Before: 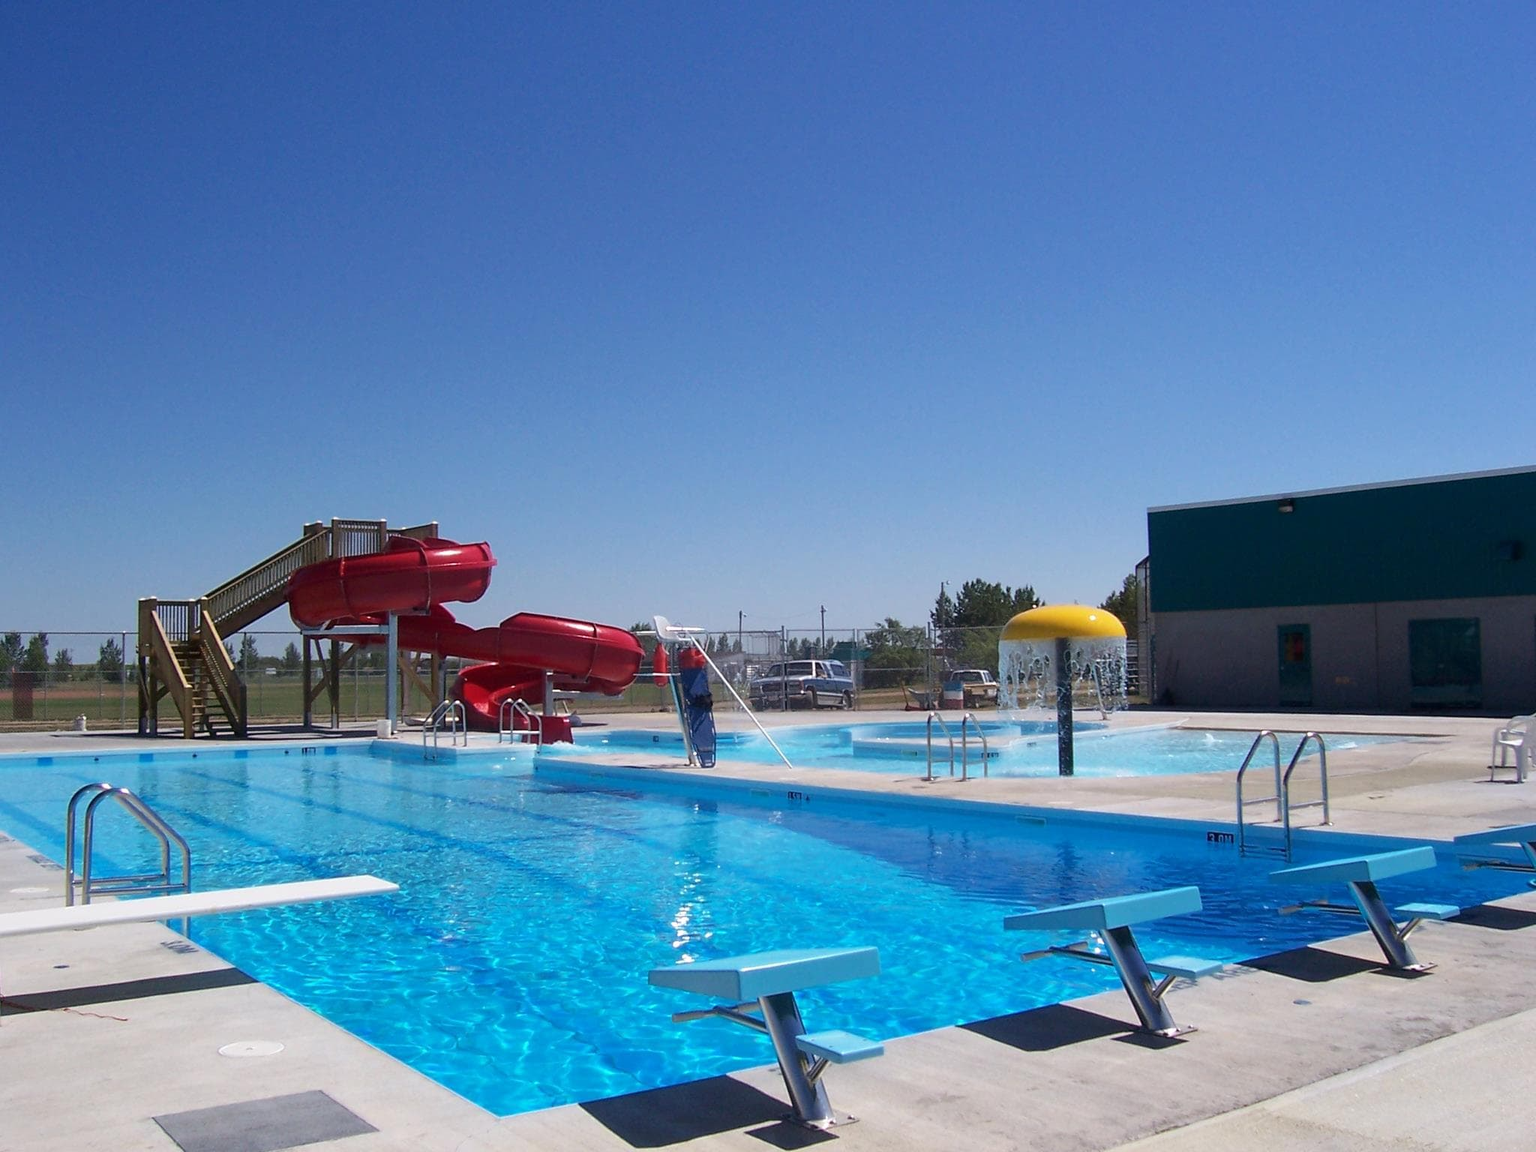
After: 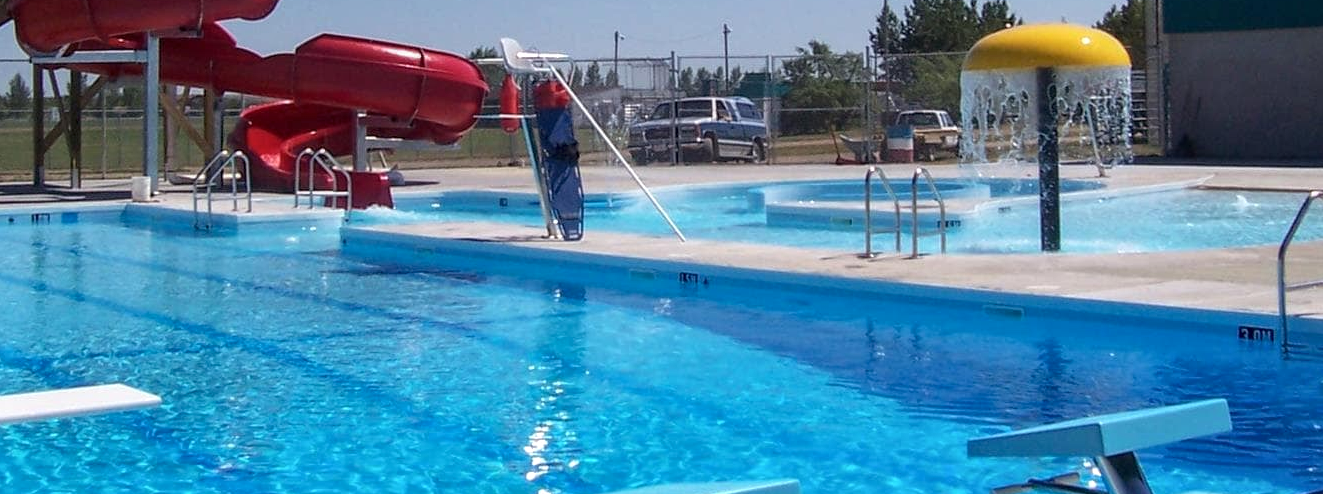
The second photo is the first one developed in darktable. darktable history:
shadows and highlights: radius 334.41, shadows 63.49, highlights 4.8, compress 87.37%, soften with gaussian
local contrast: on, module defaults
crop: left 18.164%, top 51%, right 17.215%, bottom 16.801%
